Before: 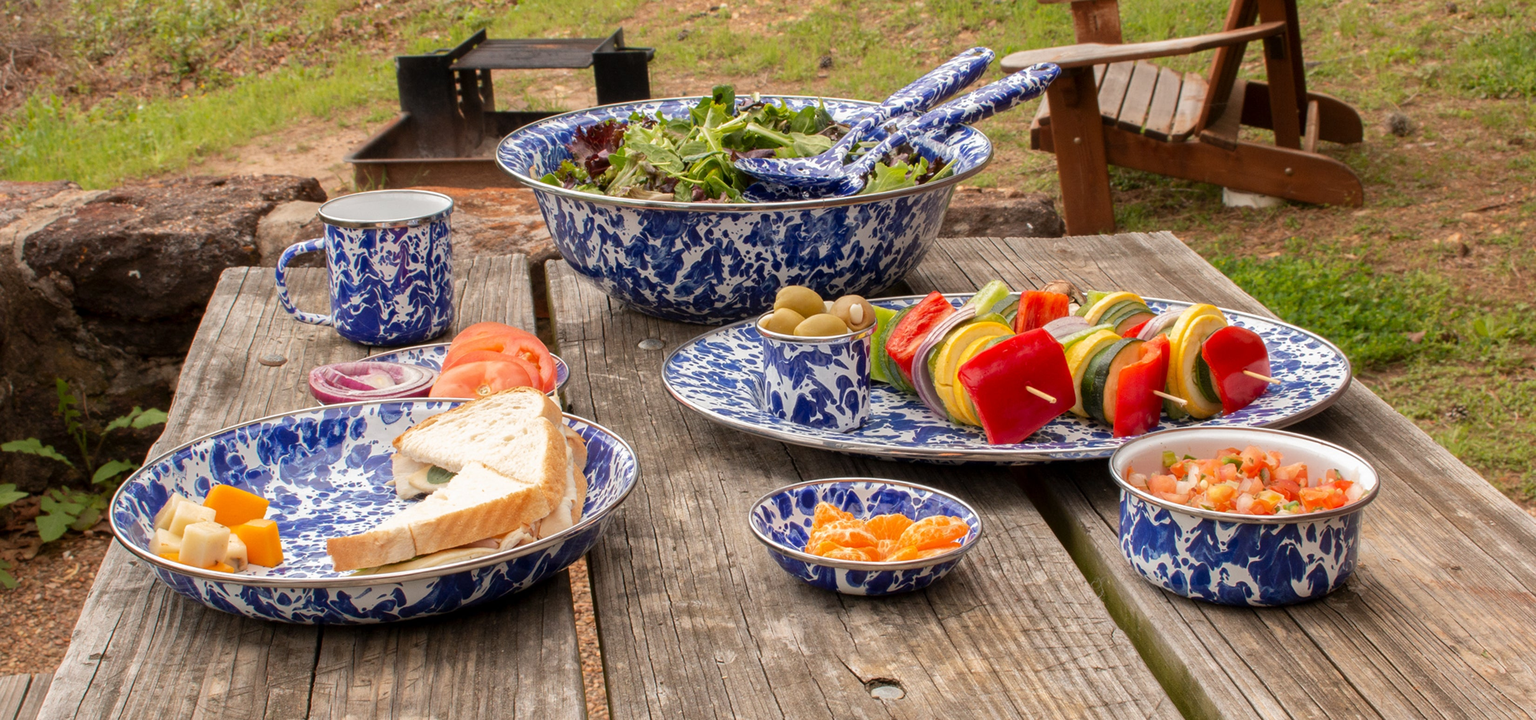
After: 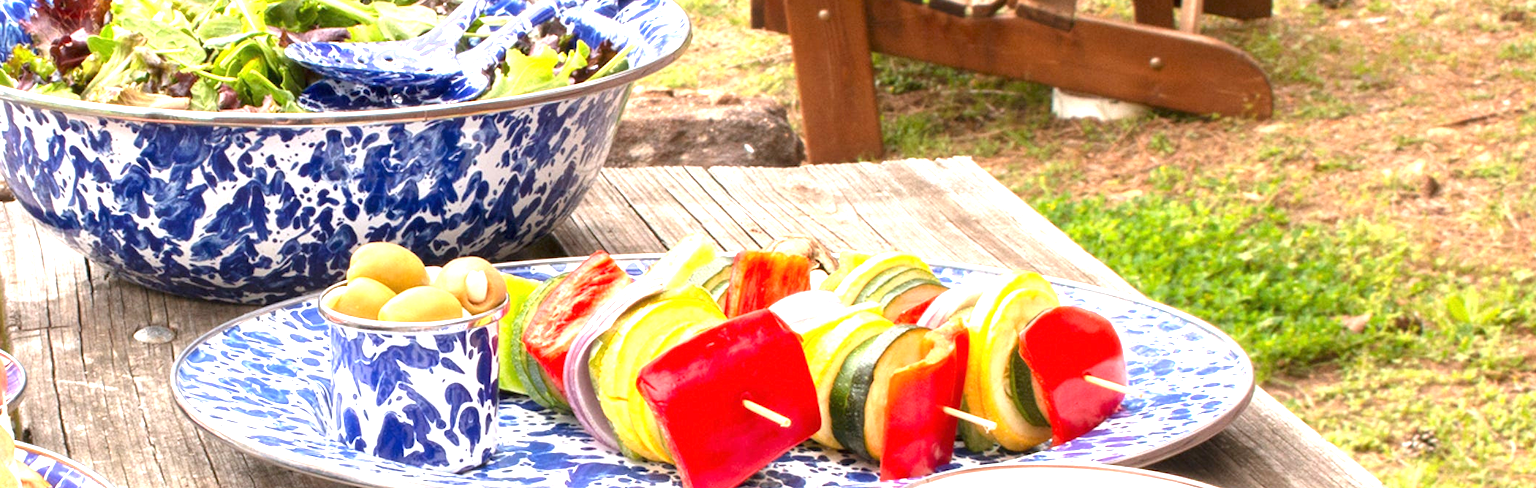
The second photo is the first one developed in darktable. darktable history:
white balance: red 0.976, blue 1.04
exposure: black level correction 0, exposure 1.741 EV, compensate exposure bias true, compensate highlight preservation false
crop: left 36.005%, top 18.293%, right 0.31%, bottom 38.444%
